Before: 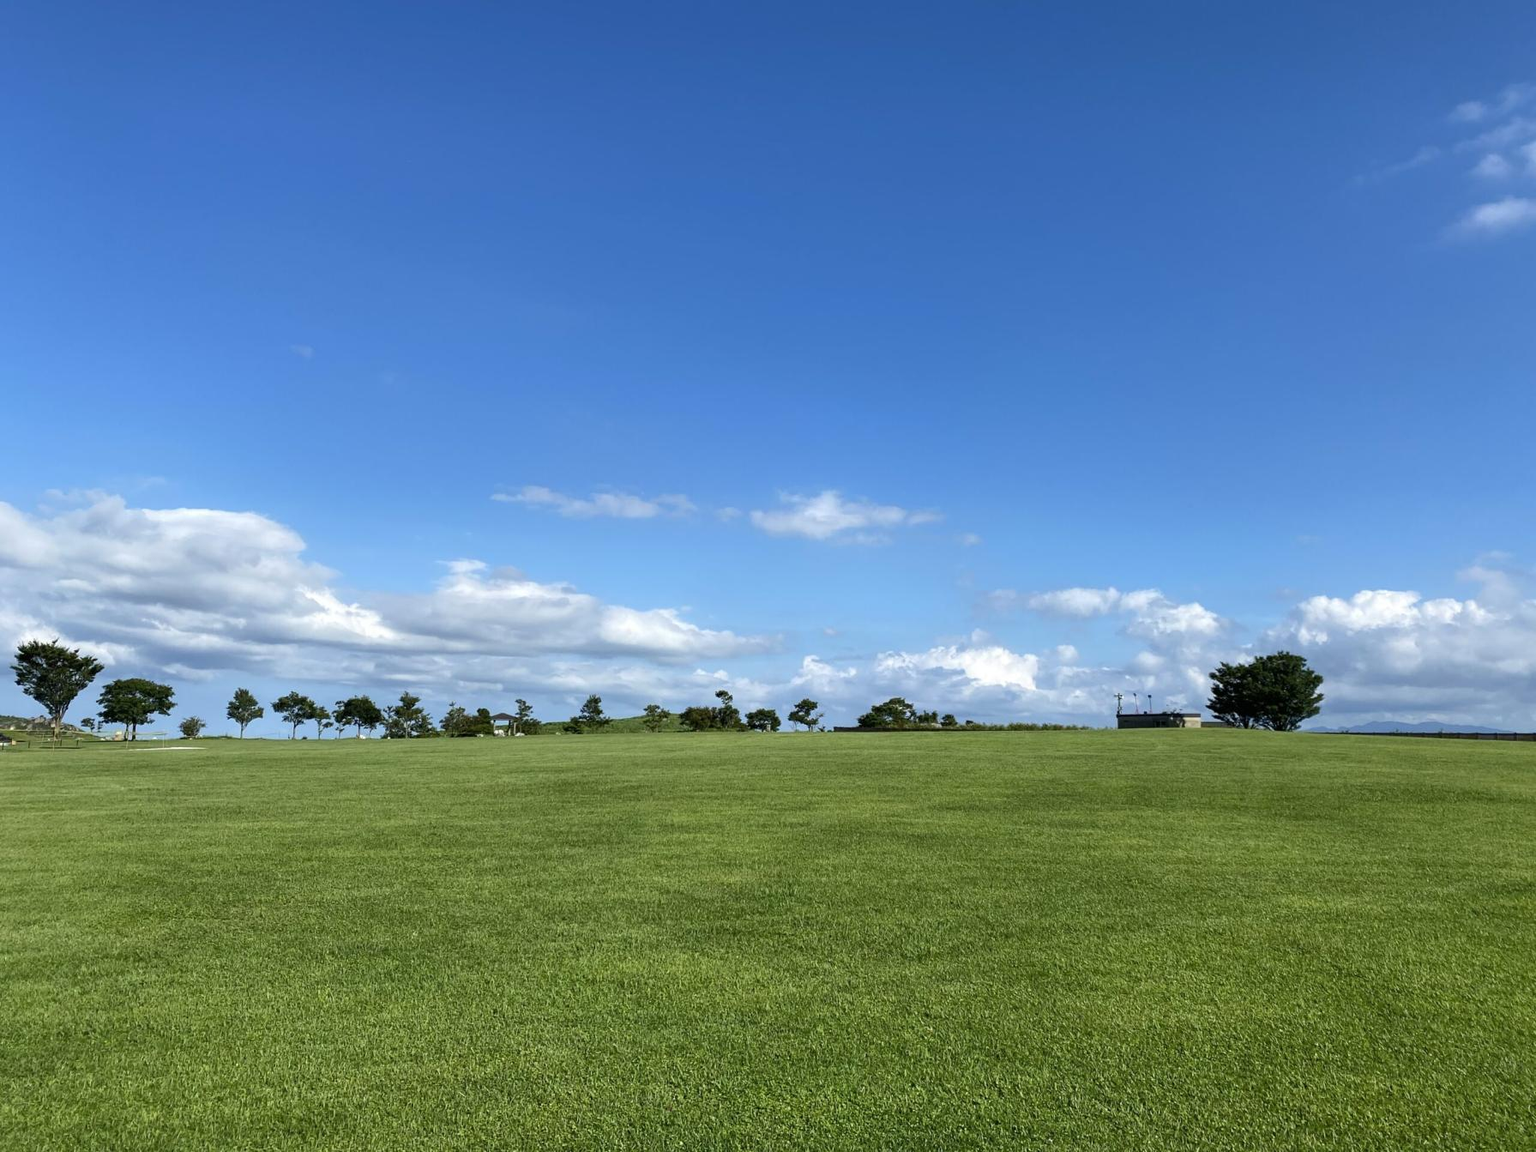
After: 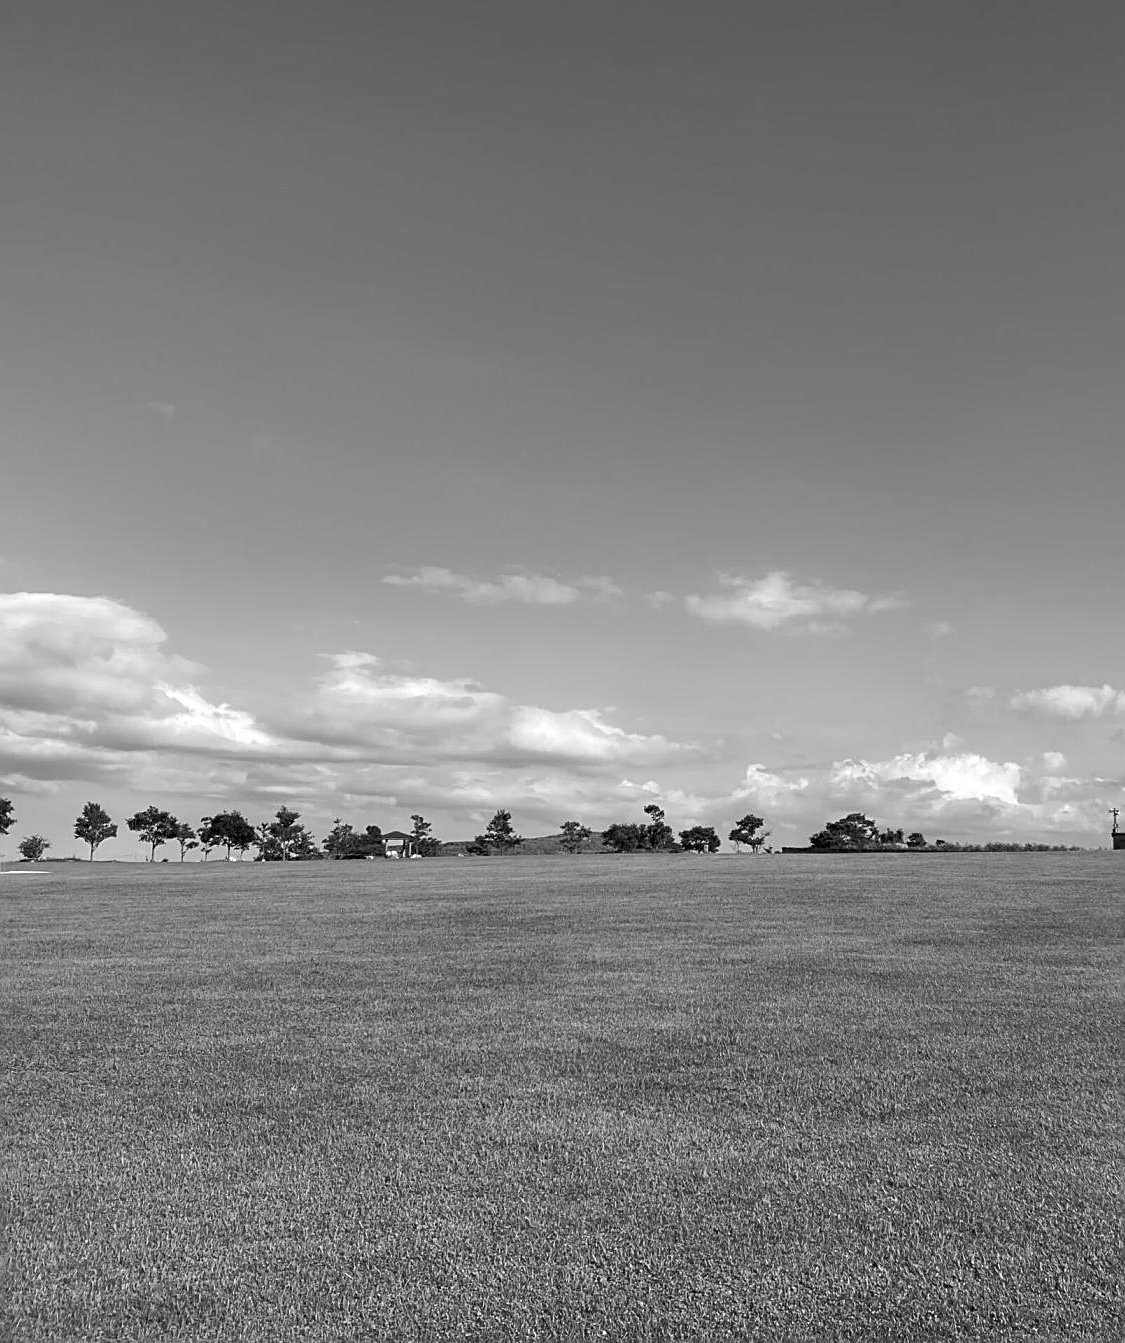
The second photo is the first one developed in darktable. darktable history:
color zones: curves: ch1 [(0, -0.394) (0.143, -0.394) (0.286, -0.394) (0.429, -0.392) (0.571, -0.391) (0.714, -0.391) (0.857, -0.391) (1, -0.394)]
sharpen: on, module defaults
crop: left 10.644%, right 26.528%
rotate and perspective: automatic cropping off
